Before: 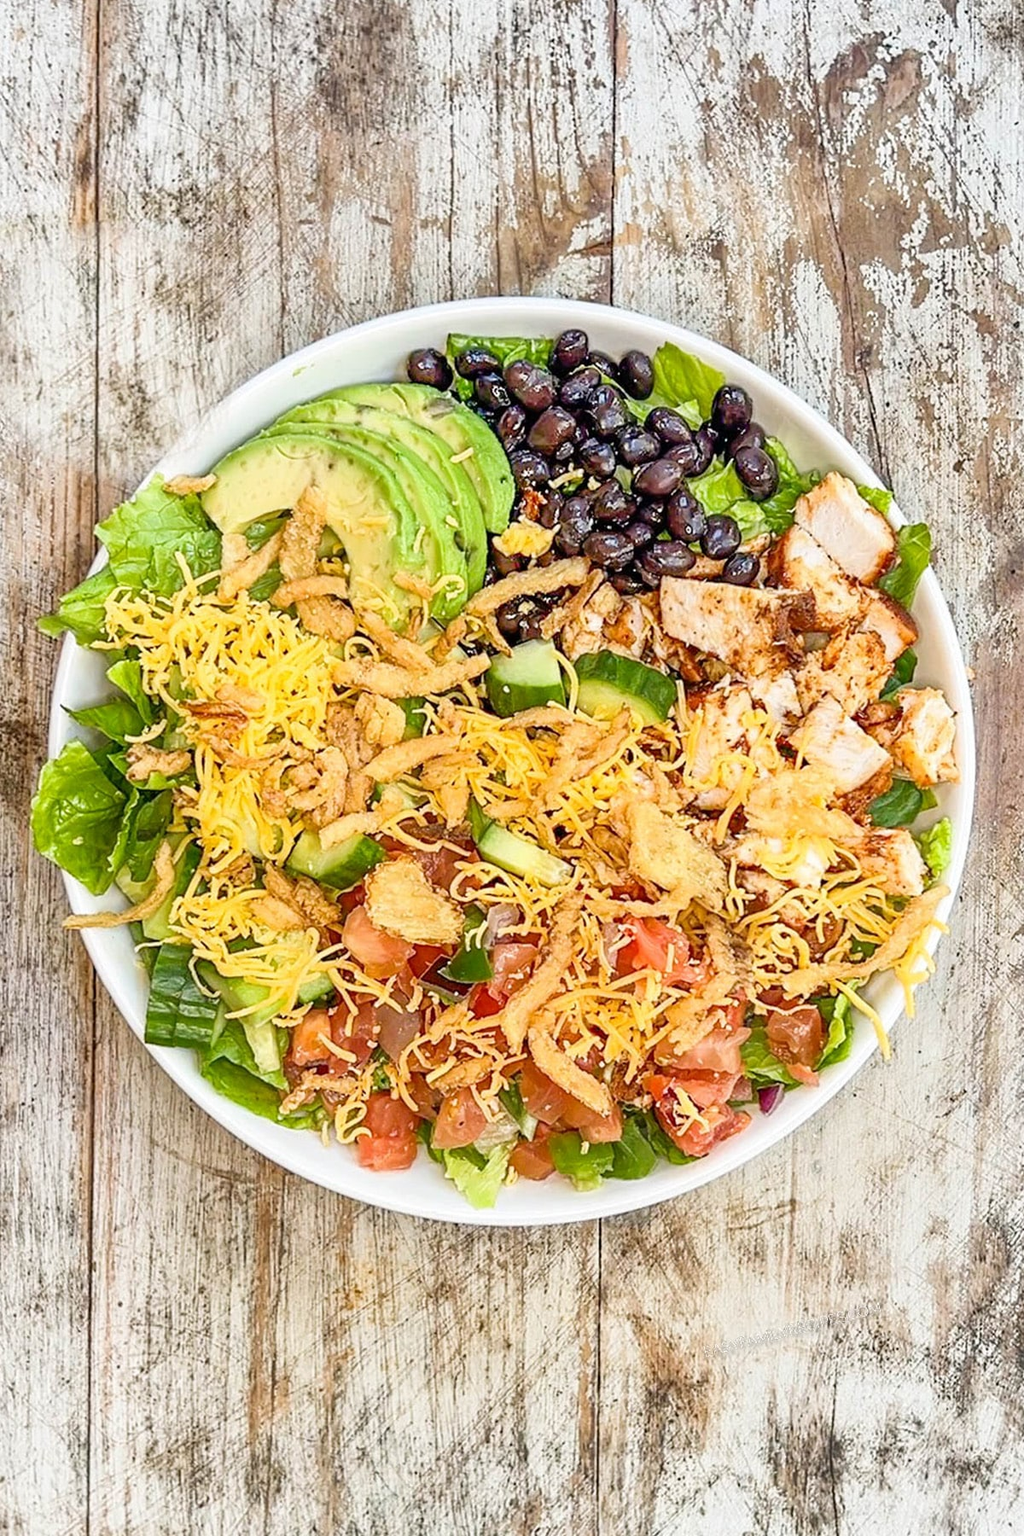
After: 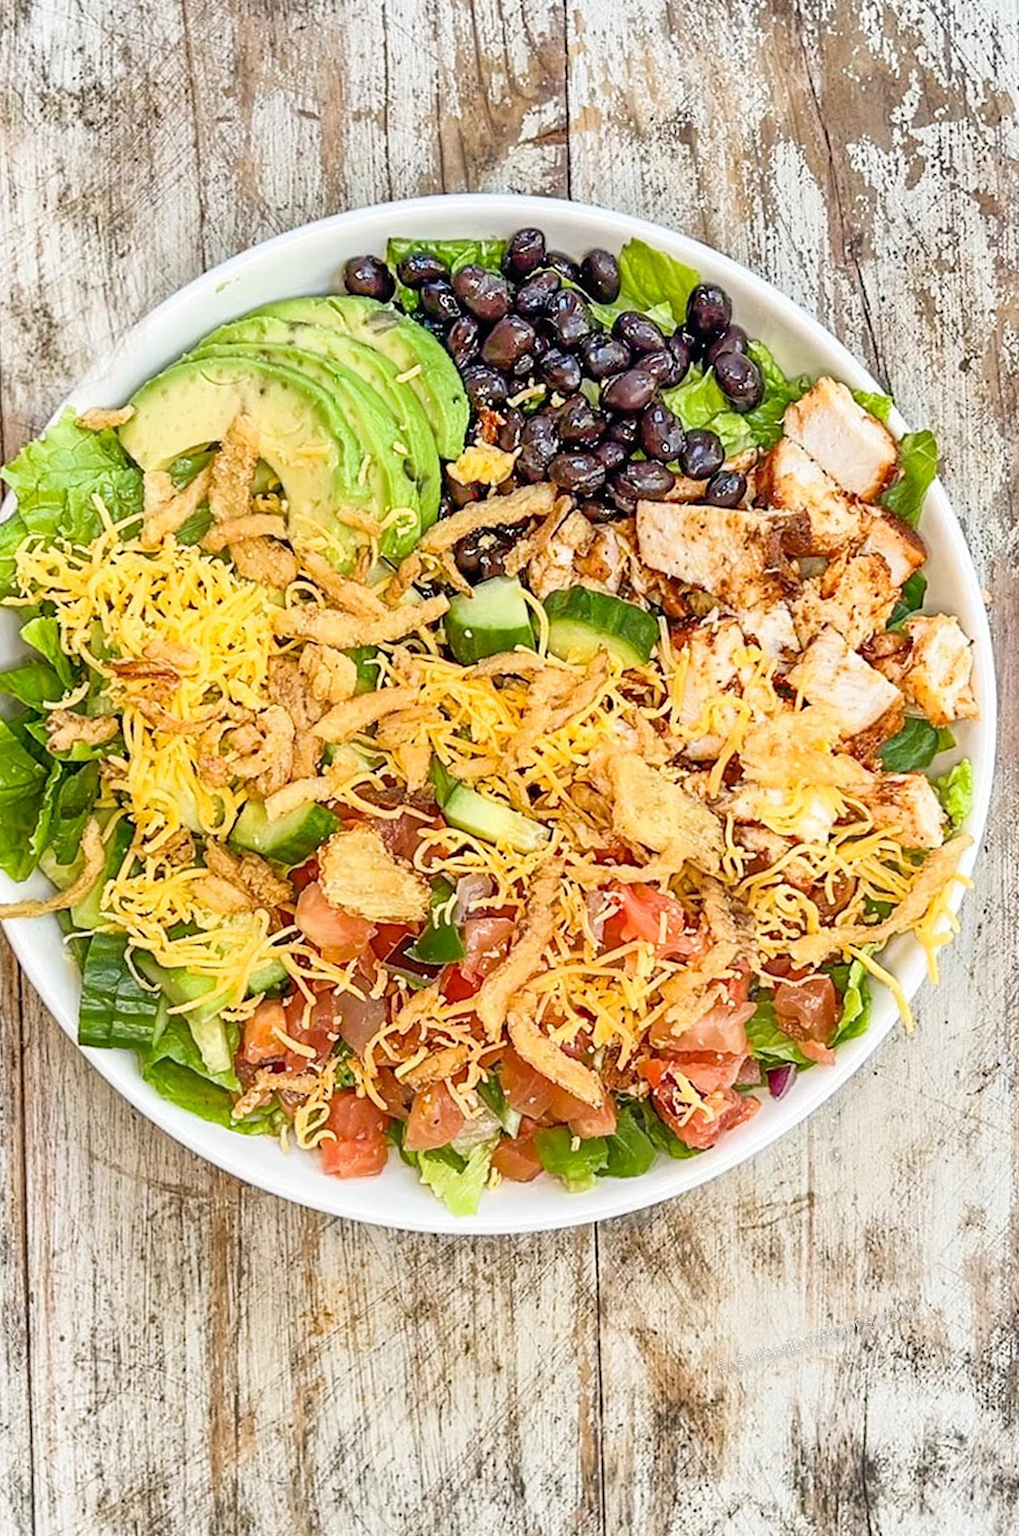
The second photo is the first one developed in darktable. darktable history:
crop and rotate: angle 2.16°, left 6.032%, top 5.721%
